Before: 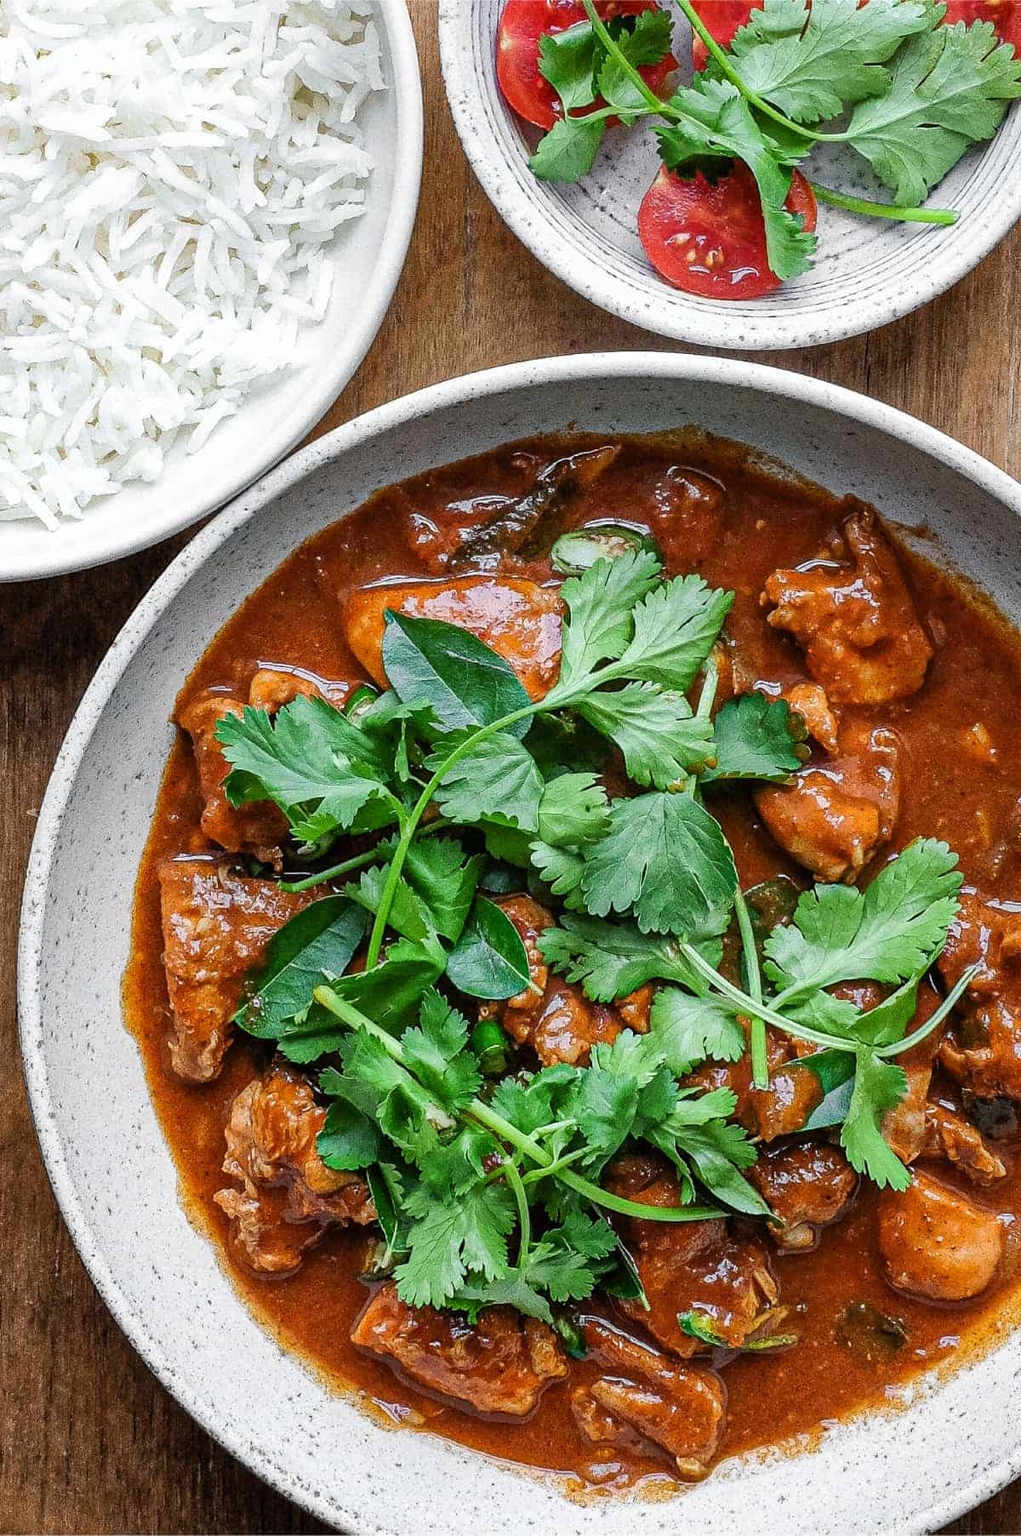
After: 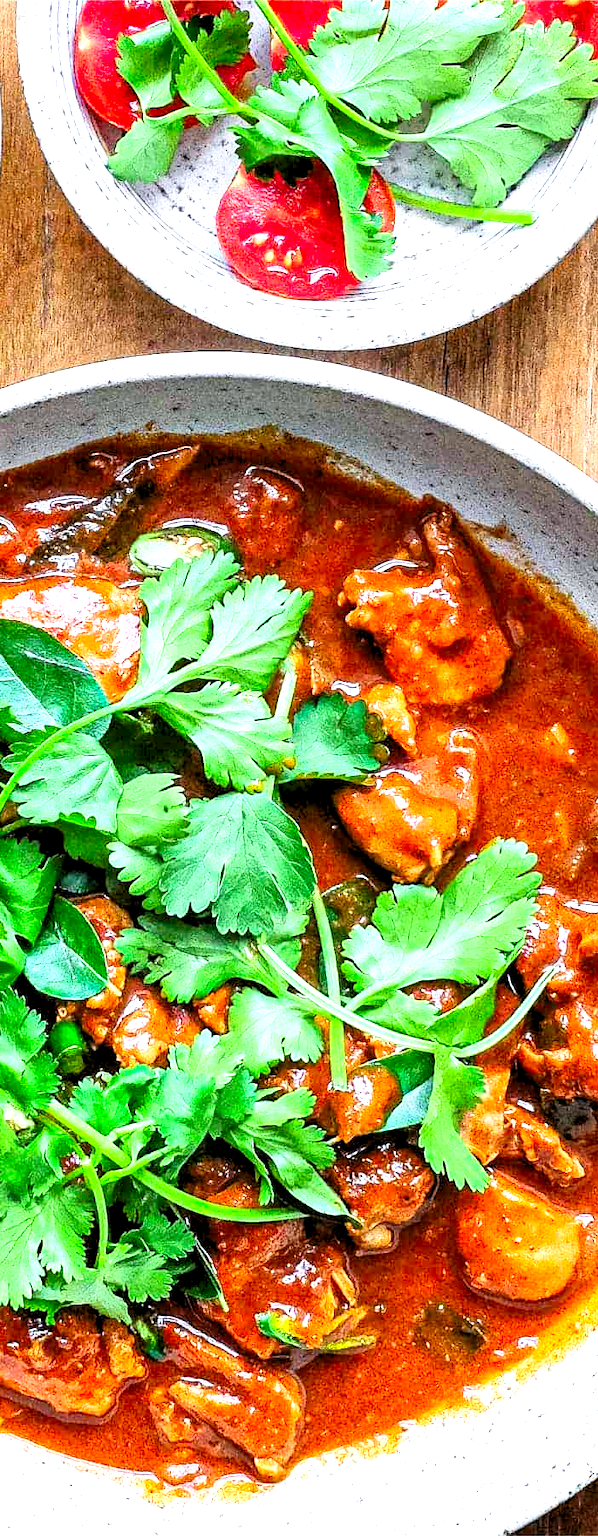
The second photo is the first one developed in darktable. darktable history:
crop: left 41.402%
exposure: black level correction 0, exposure 1.1 EV, compensate exposure bias true, compensate highlight preservation false
rgb levels: levels [[0.013, 0.434, 0.89], [0, 0.5, 1], [0, 0.5, 1]]
white balance: red 0.98, blue 1.034
contrast brightness saturation: contrast 0.16, saturation 0.32
